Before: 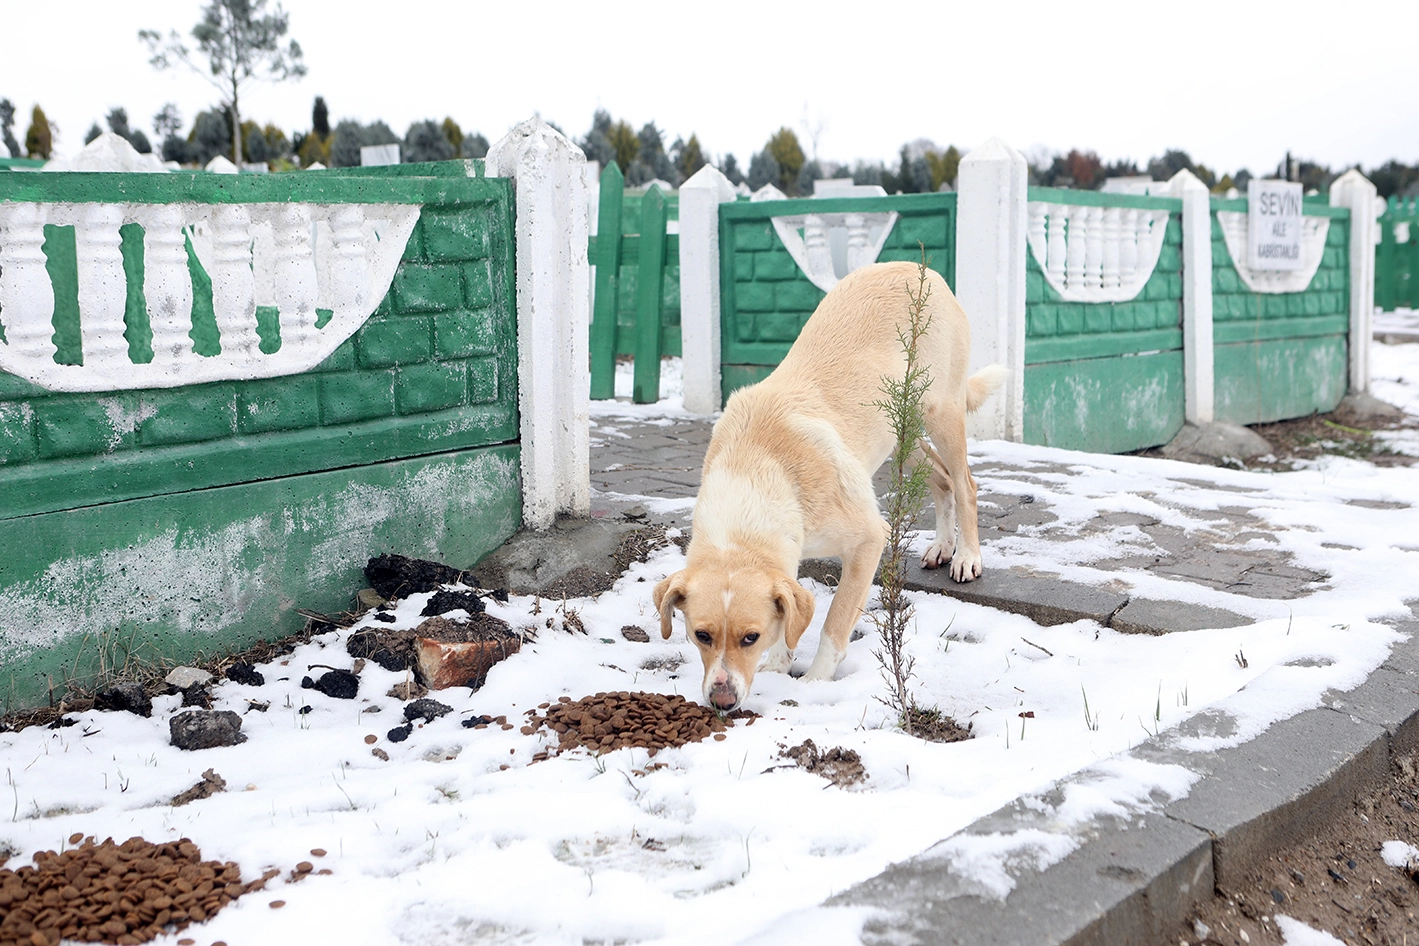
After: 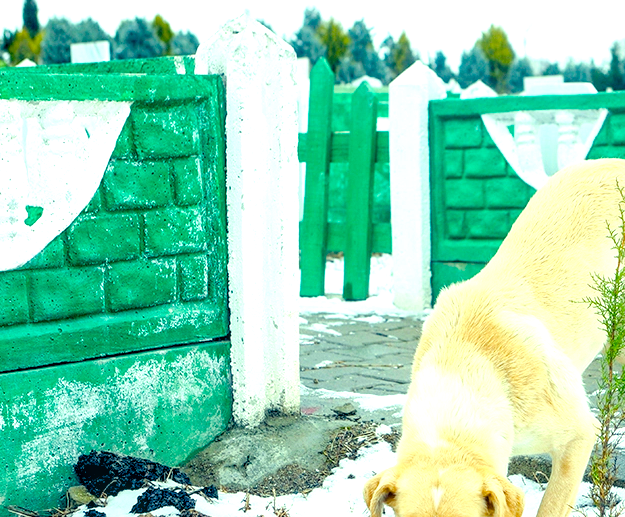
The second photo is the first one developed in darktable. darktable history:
local contrast: highlights 28%, detail 150%
levels: black 0.064%, levels [0.036, 0.364, 0.827]
tone equalizer: on, module defaults
crop: left 20.478%, top 10.902%, right 35.41%, bottom 34.415%
color correction: highlights a* -19.36, highlights b* 9.8, shadows a* -21.17, shadows b* -10.23
color balance rgb: shadows fall-off 101.294%, linear chroma grading › mid-tones 7.826%, perceptual saturation grading › global saturation 40.091%, perceptual saturation grading › highlights -24.723%, perceptual saturation grading › mid-tones 34.792%, perceptual saturation grading › shadows 35.365%, mask middle-gray fulcrum 21.829%, global vibrance 20%
